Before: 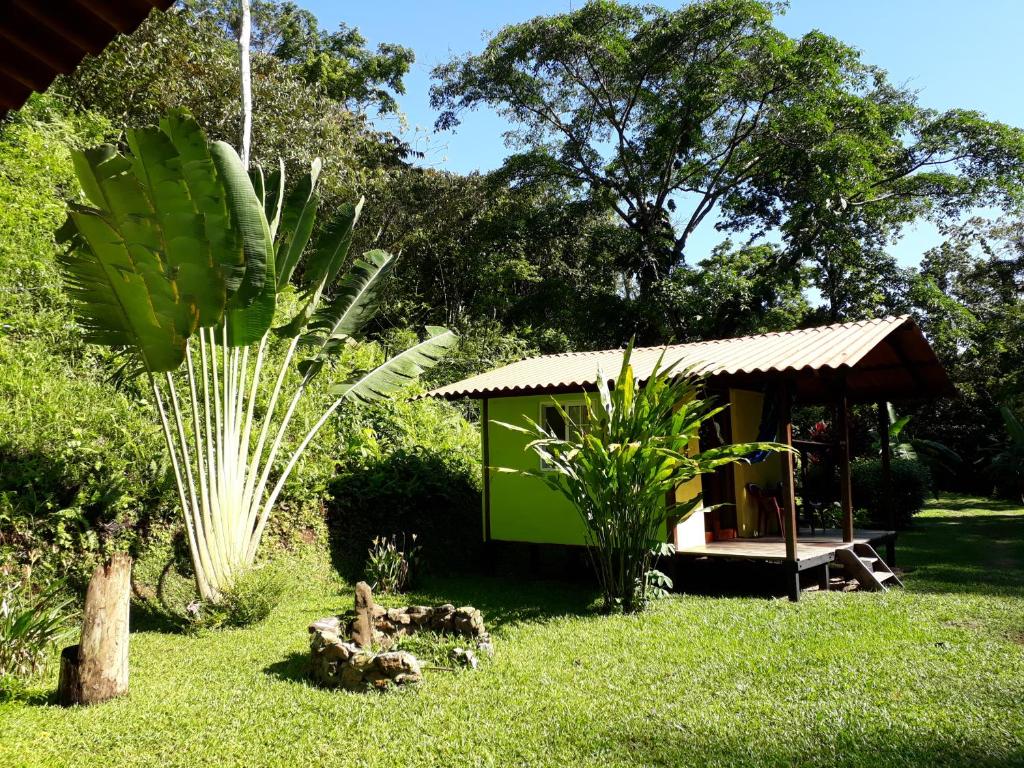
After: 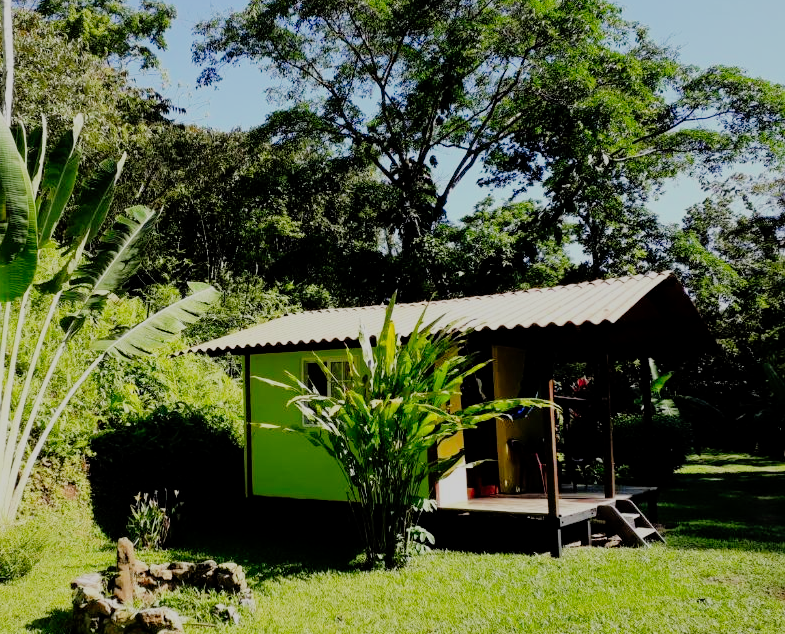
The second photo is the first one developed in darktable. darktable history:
tone curve: curves: ch0 [(0.003, 0) (0.066, 0.023) (0.149, 0.094) (0.264, 0.238) (0.395, 0.421) (0.517, 0.56) (0.688, 0.743) (0.813, 0.846) (1, 1)]; ch1 [(0, 0) (0.164, 0.115) (0.337, 0.332) (0.39, 0.398) (0.464, 0.461) (0.501, 0.5) (0.521, 0.535) (0.571, 0.588) (0.652, 0.681) (0.733, 0.749) (0.811, 0.796) (1, 1)]; ch2 [(0, 0) (0.337, 0.382) (0.464, 0.476) (0.501, 0.502) (0.527, 0.54) (0.556, 0.567) (0.6, 0.59) (0.687, 0.675) (1, 1)], preserve colors none
shadows and highlights: on, module defaults
filmic rgb: black relative exposure -7.65 EV, white relative exposure 4.56 EV, hardness 3.61, contrast 0.986
crop: left 23.274%, top 5.844%, bottom 11.555%
